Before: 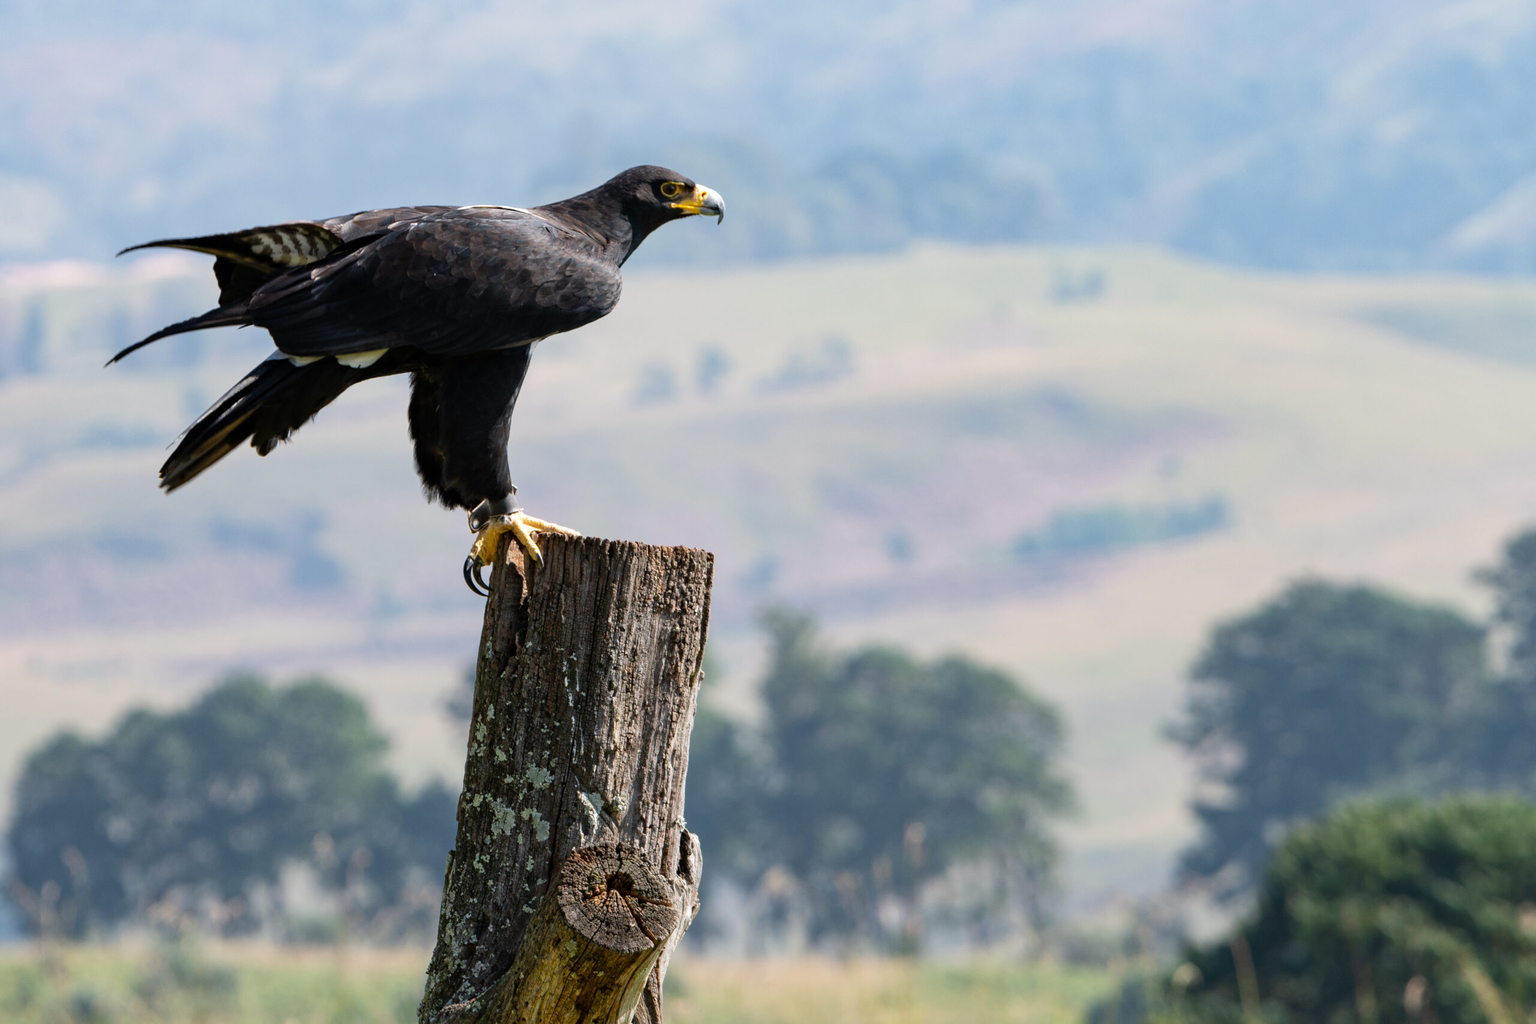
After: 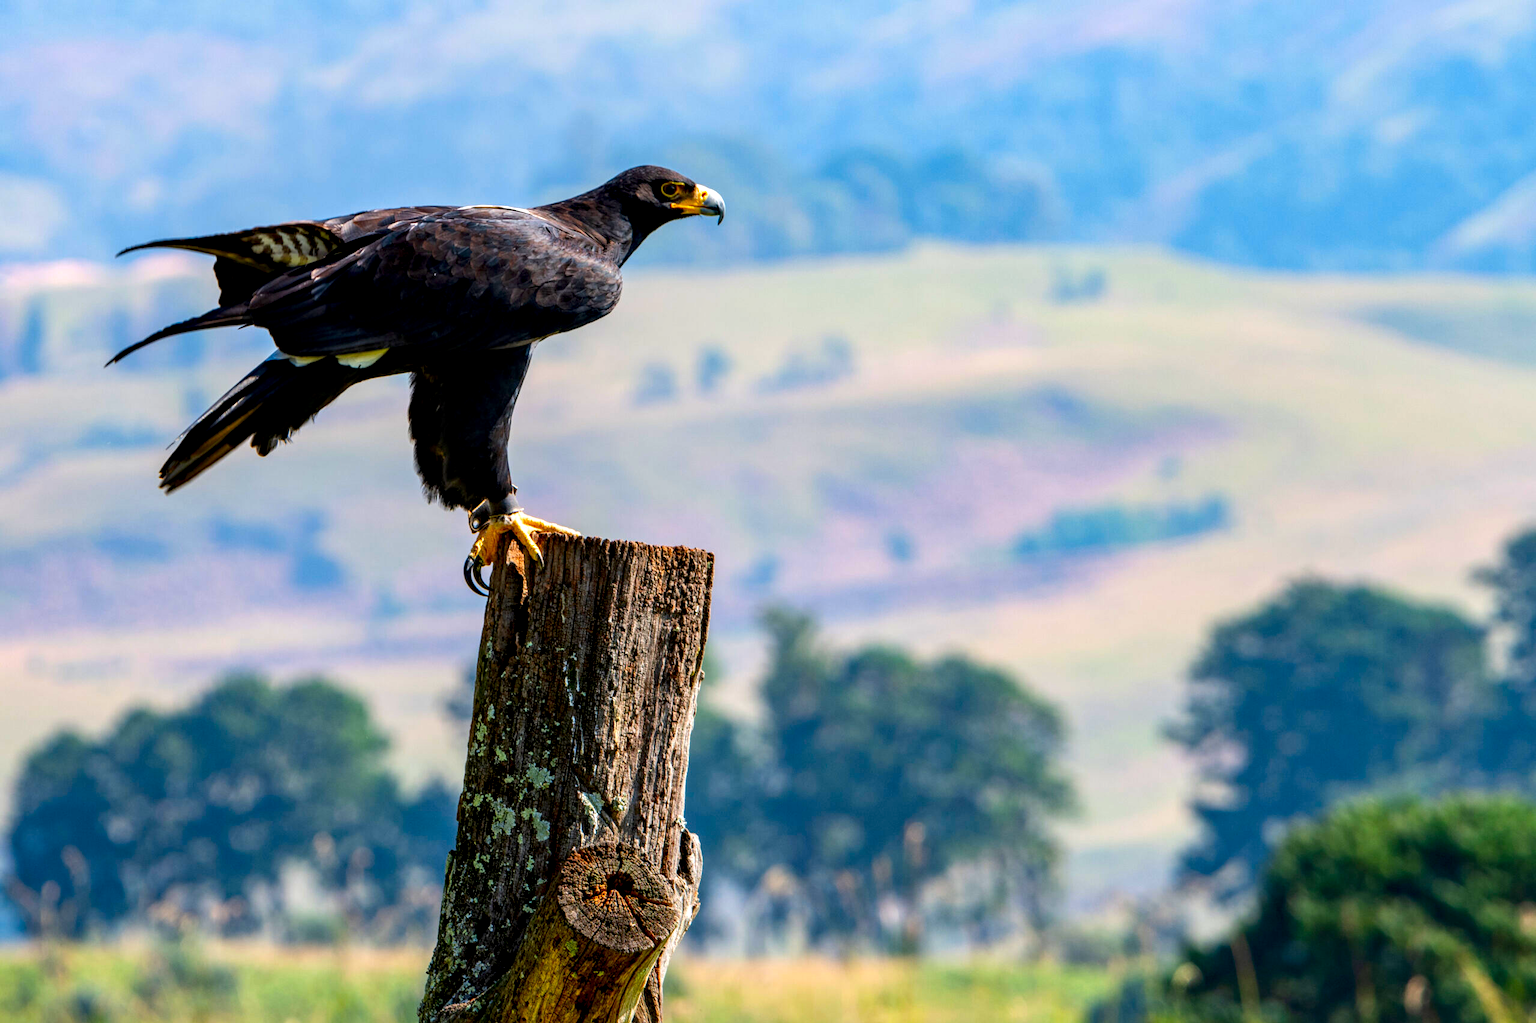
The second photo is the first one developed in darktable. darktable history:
color correction: highlights b* 0.015, saturation 2.1
local contrast: highlights 60%, shadows 59%, detail 160%
